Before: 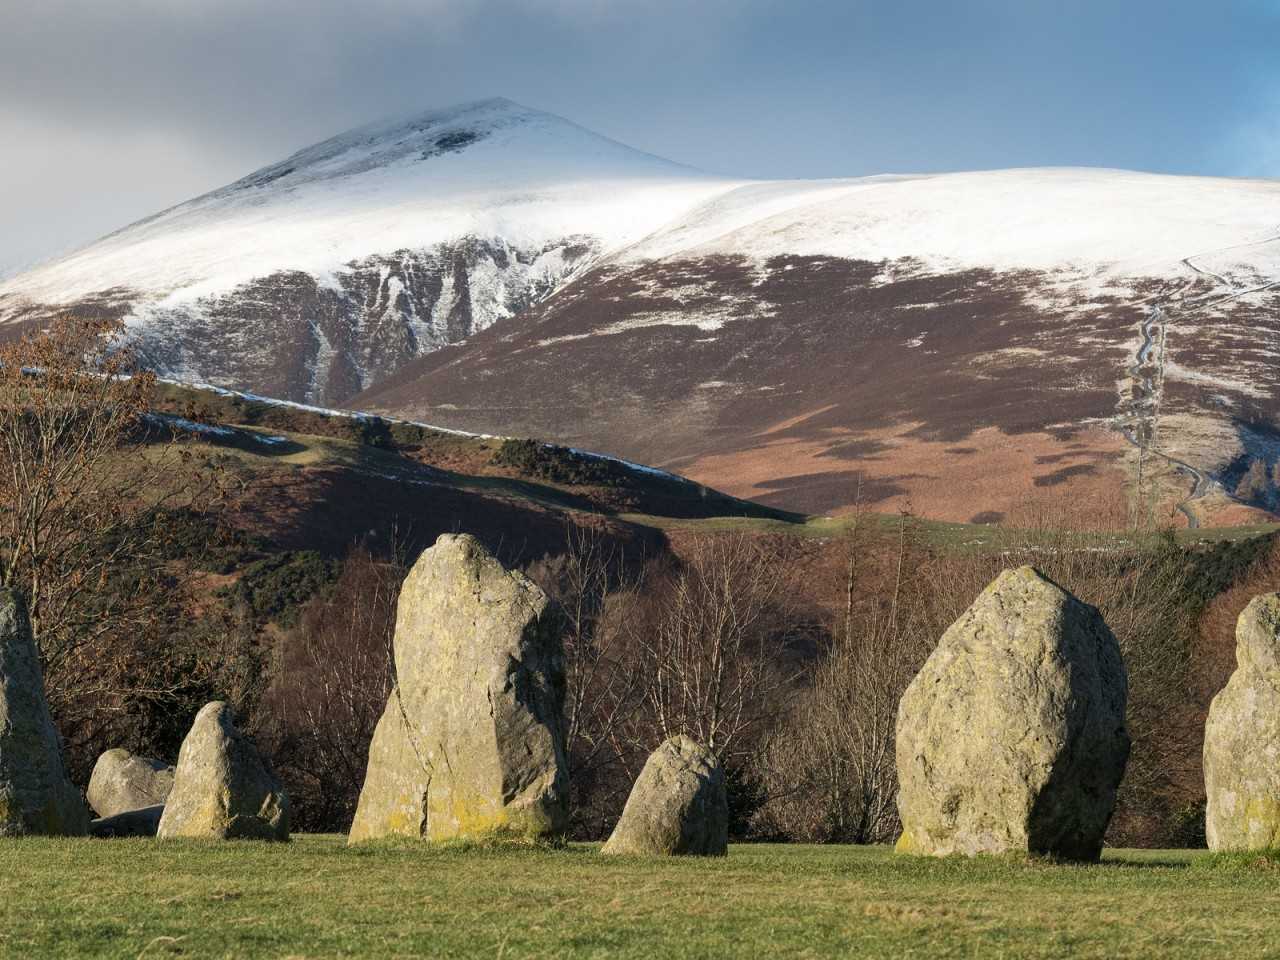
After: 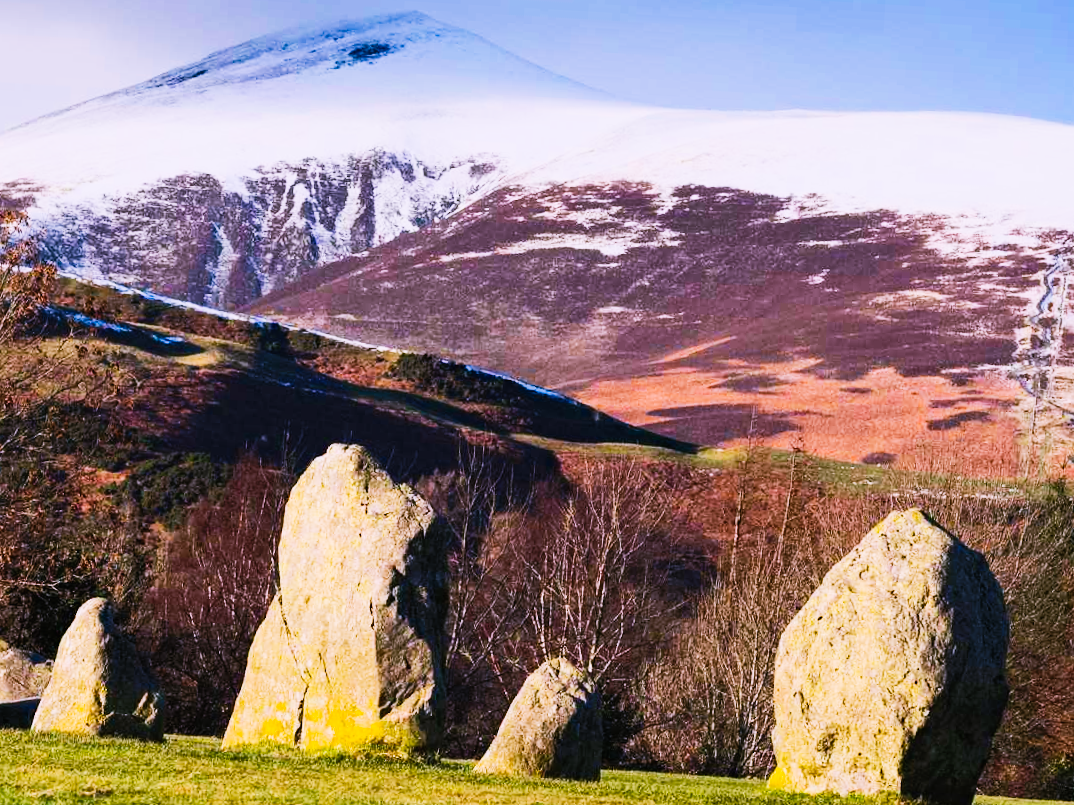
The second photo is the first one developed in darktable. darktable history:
filmic rgb: black relative exposure -7.5 EV, white relative exposure 5 EV, hardness 3.31, contrast 1.3, contrast in shadows safe
exposure: black level correction -0.002, exposure 0.54 EV, compensate highlight preservation false
crop and rotate: angle -3.27°, left 5.211%, top 5.211%, right 4.607%, bottom 4.607%
rgb curve: curves: ch0 [(0, 0) (0.072, 0.166) (0.217, 0.293) (0.414, 0.42) (1, 1)], compensate middle gray true, preserve colors basic power
white balance: red 1.042, blue 1.17
tone curve: curves: ch0 [(0, 0) (0.003, 0.002) (0.011, 0.006) (0.025, 0.014) (0.044, 0.02) (0.069, 0.027) (0.1, 0.036) (0.136, 0.05) (0.177, 0.081) (0.224, 0.118) (0.277, 0.183) (0.335, 0.262) (0.399, 0.351) (0.468, 0.456) (0.543, 0.571) (0.623, 0.692) (0.709, 0.795) (0.801, 0.88) (0.898, 0.948) (1, 1)], preserve colors none
haze removal: compatibility mode true, adaptive false
color balance rgb: perceptual saturation grading › global saturation 25%, global vibrance 20%
